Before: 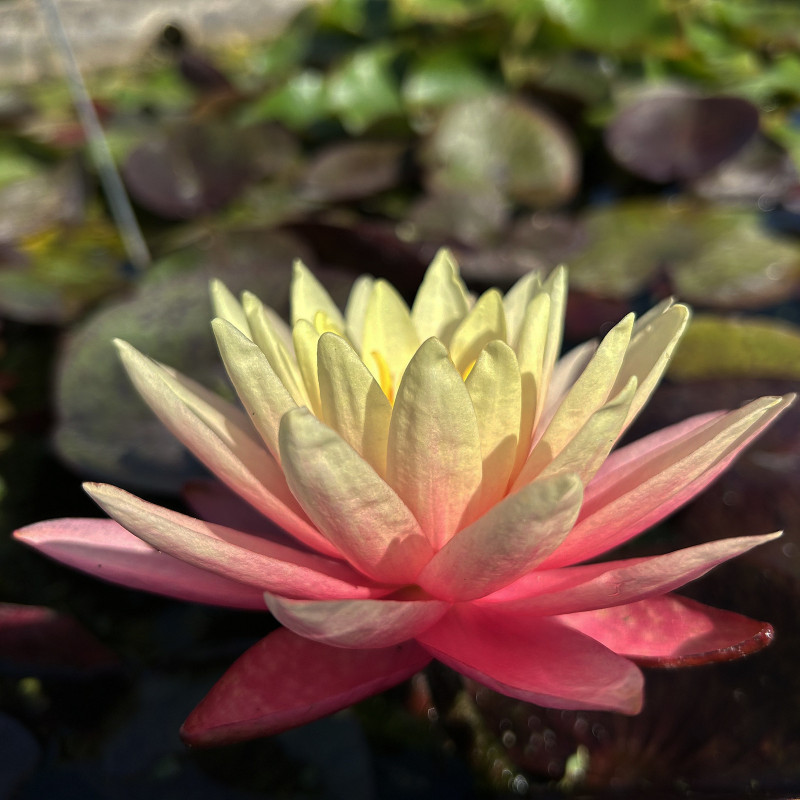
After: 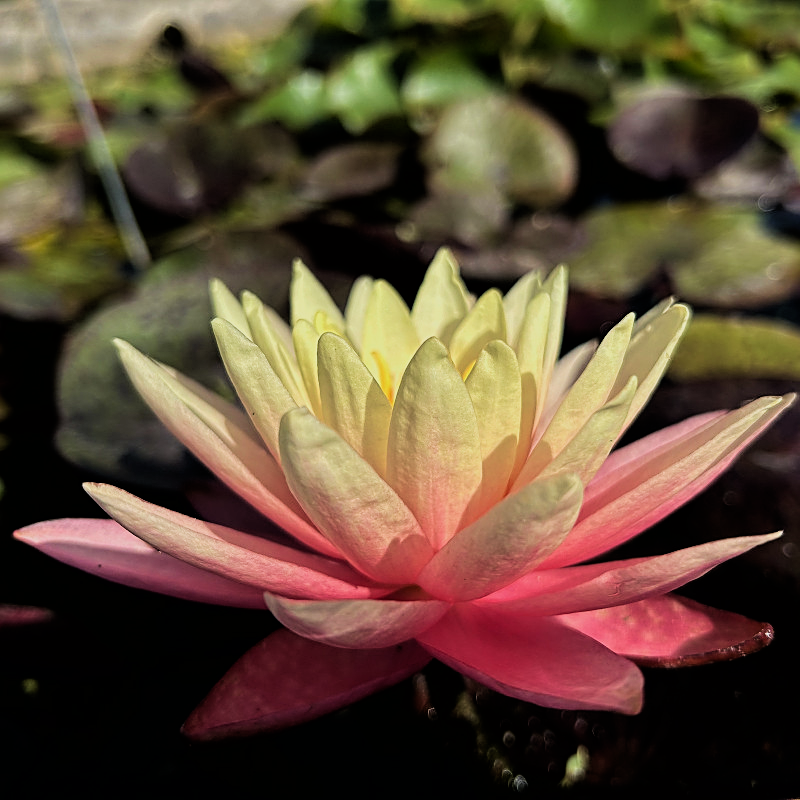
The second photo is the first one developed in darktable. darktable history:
filmic rgb: black relative exposure -5 EV, hardness 2.88, contrast 1.2, highlights saturation mix -30%
sharpen: on, module defaults
velvia: on, module defaults
